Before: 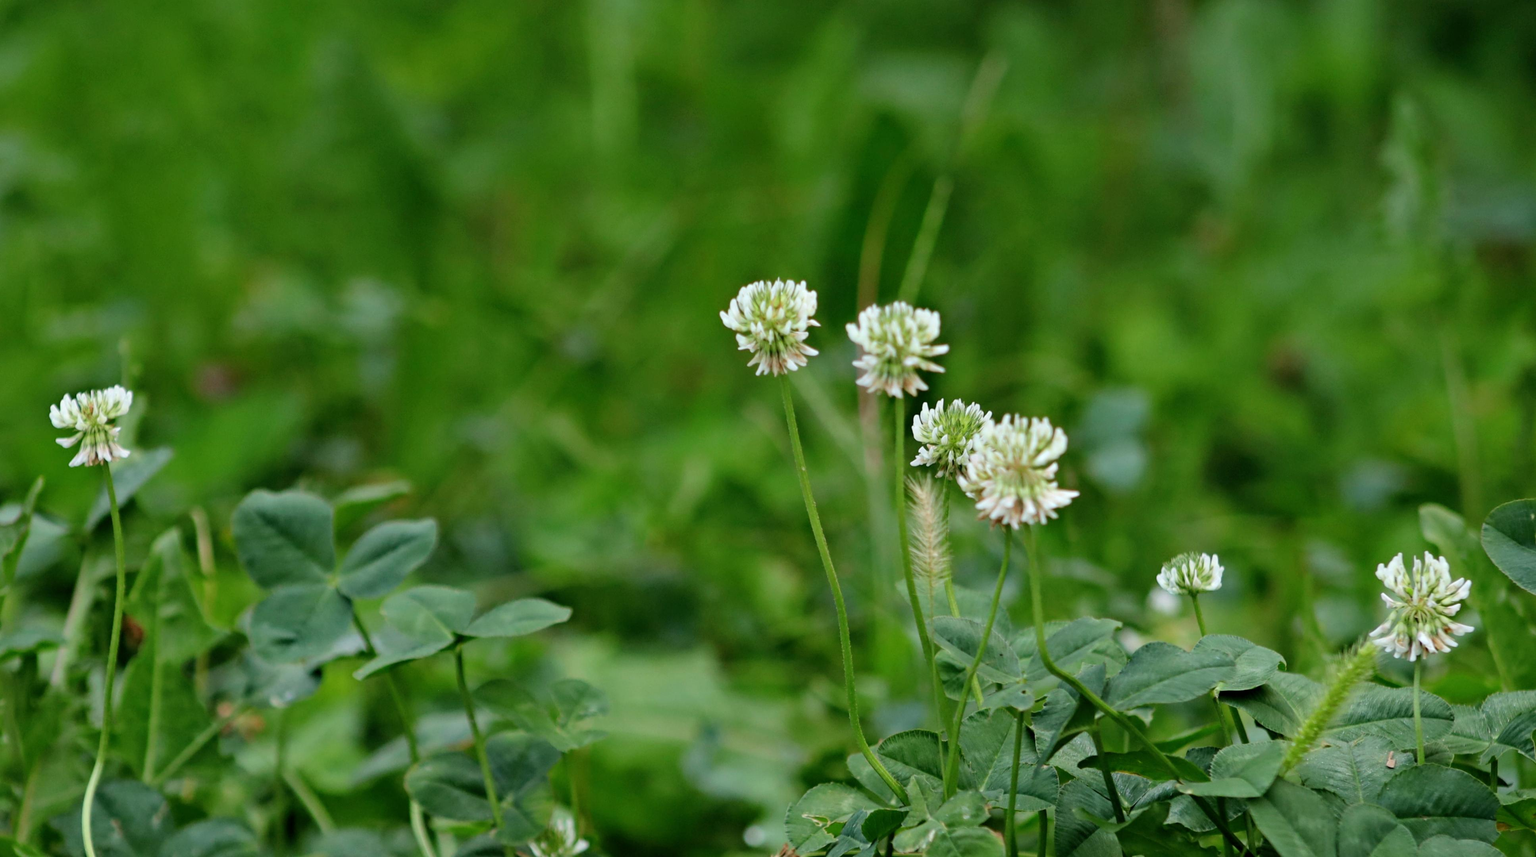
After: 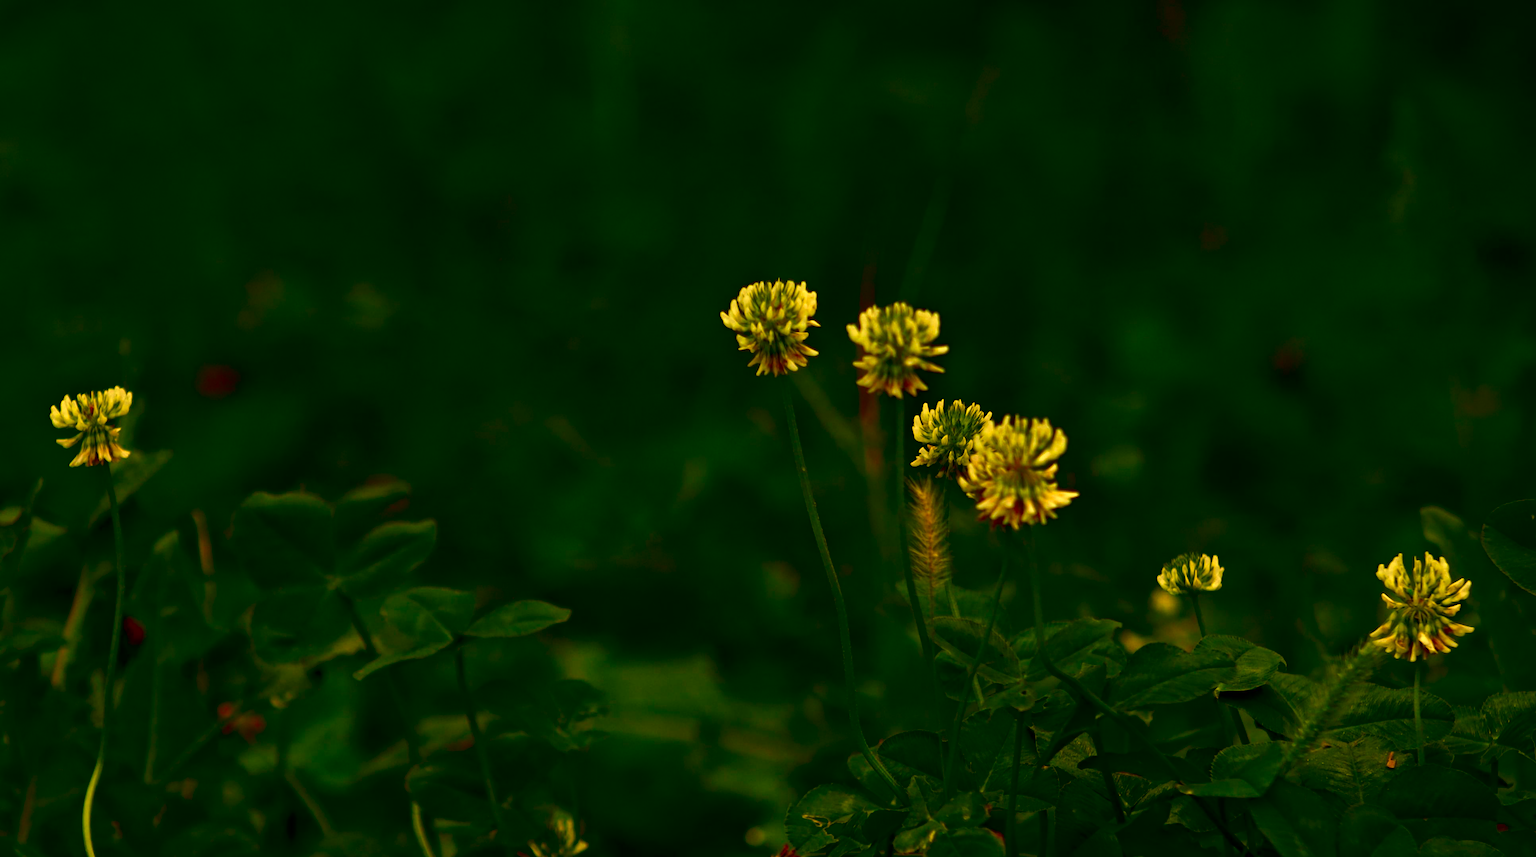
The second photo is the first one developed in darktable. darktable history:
contrast brightness saturation: brightness -1, saturation 1
white balance: red 1.138, green 0.996, blue 0.812
color balance rgb: shadows lift › chroma 2%, shadows lift › hue 263°, highlights gain › chroma 8%, highlights gain › hue 84°, linear chroma grading › global chroma -15%, saturation formula JzAzBz (2021)
